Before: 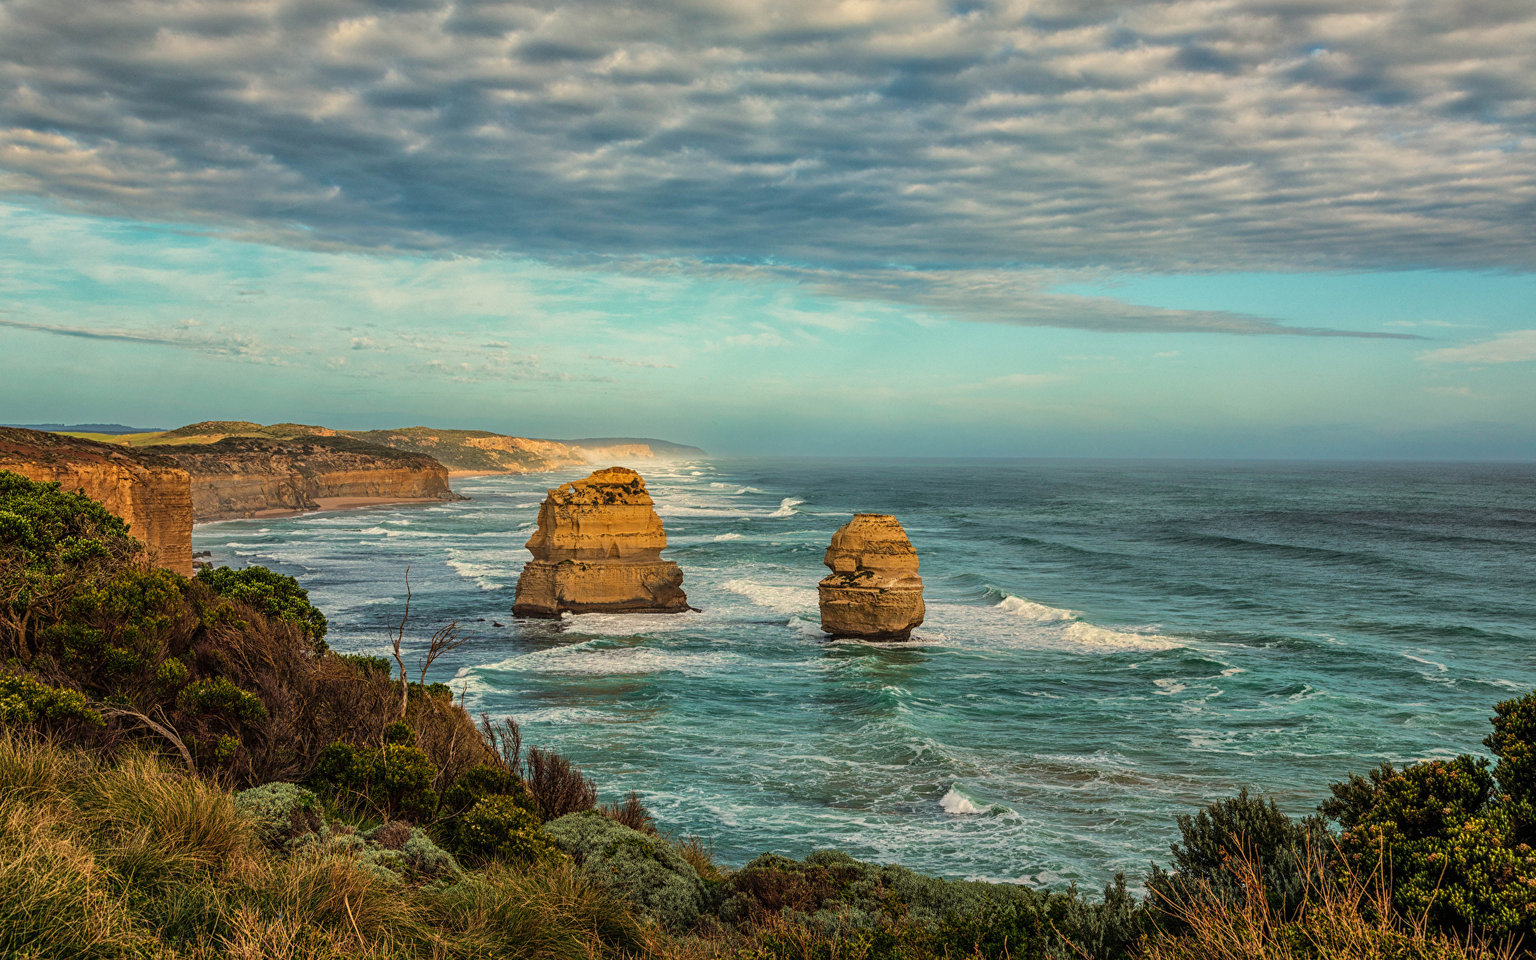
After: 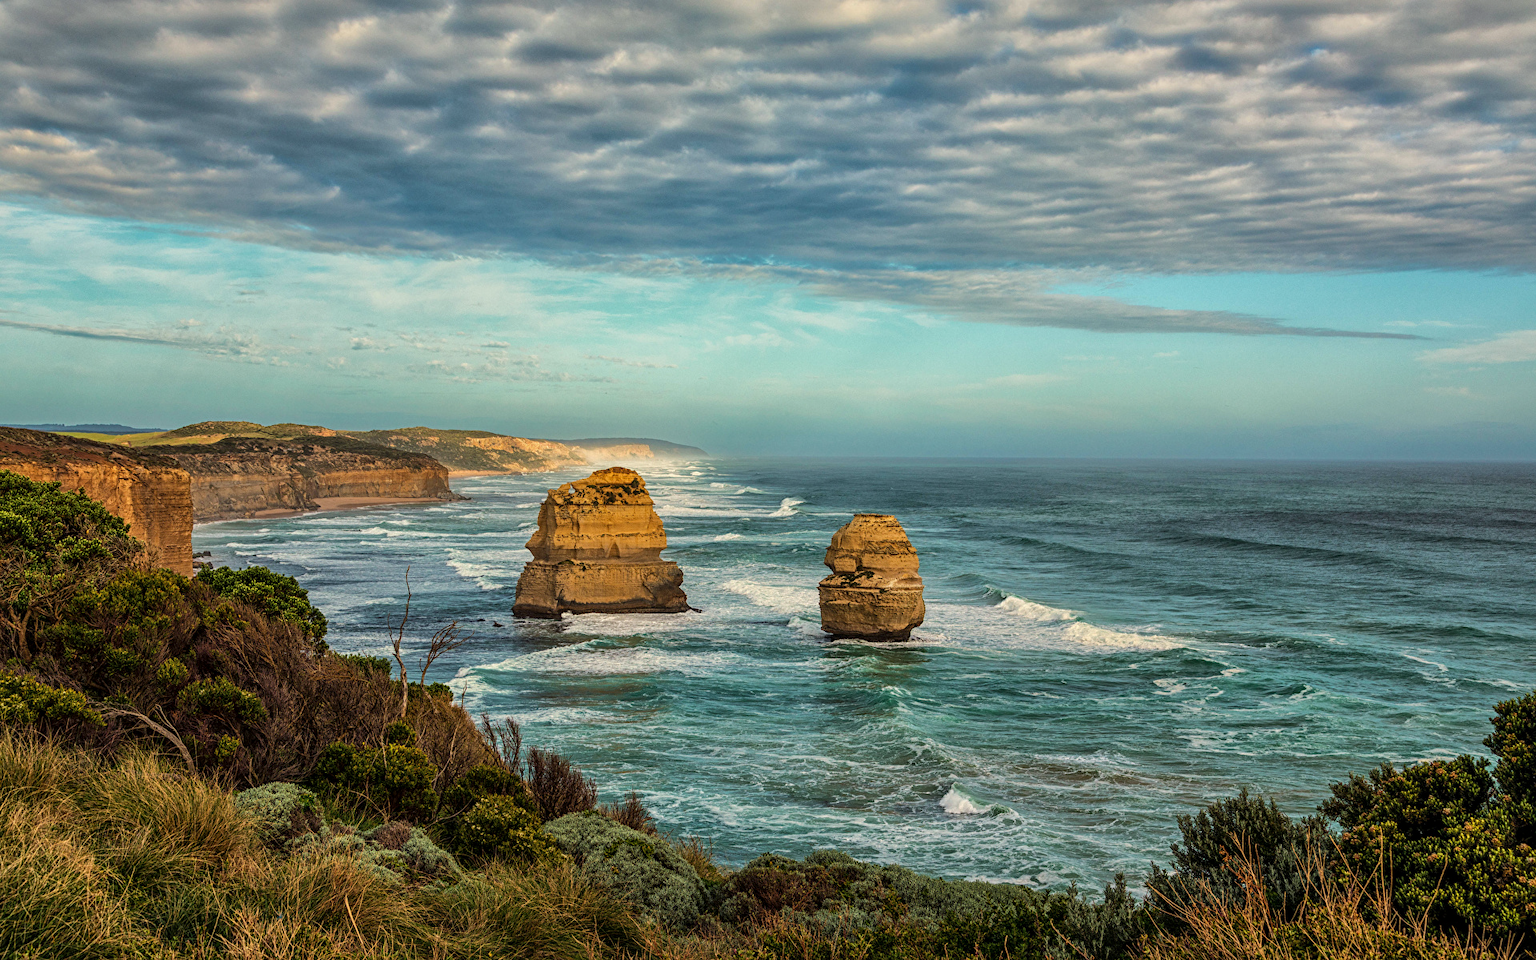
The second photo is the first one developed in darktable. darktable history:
local contrast: mode bilateral grid, contrast 20, coarseness 50, detail 120%, midtone range 0.2
white balance: red 0.98, blue 1.034
